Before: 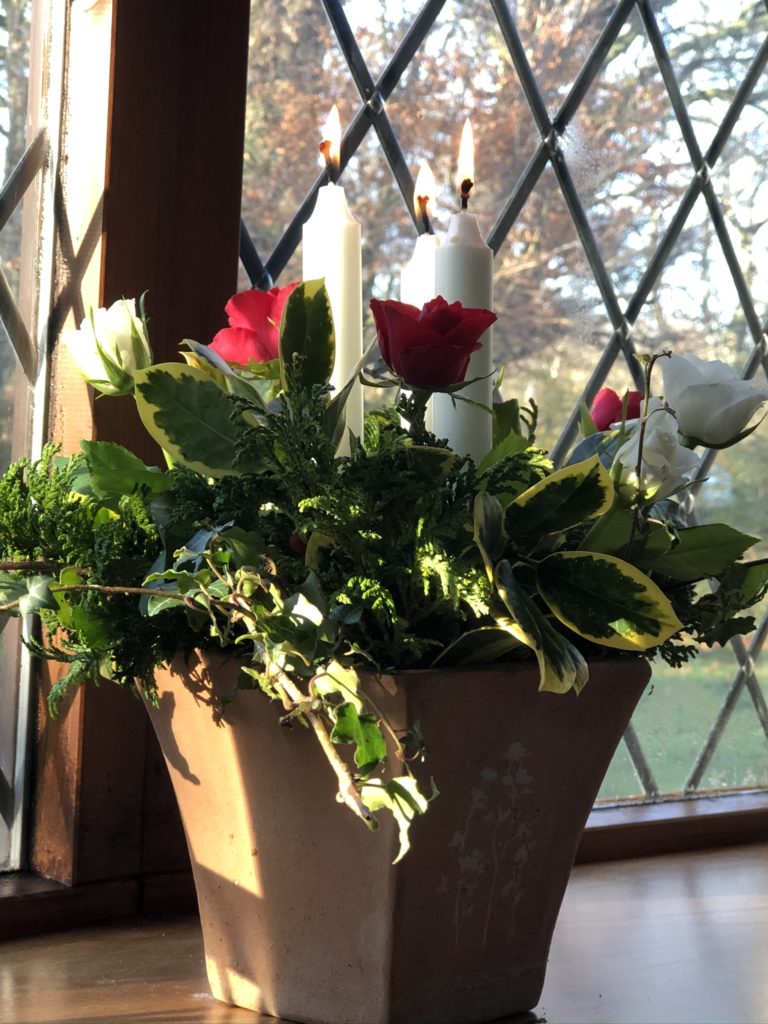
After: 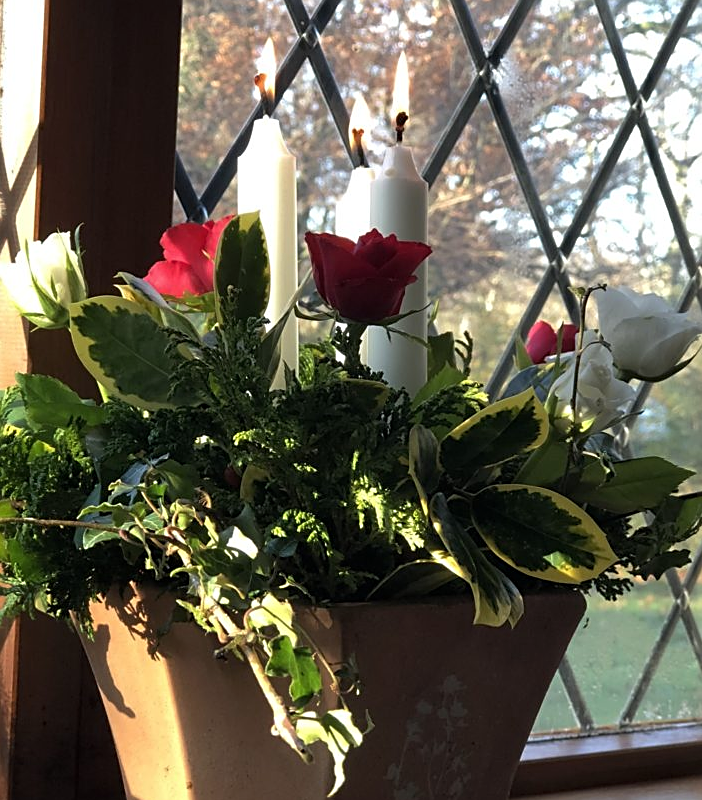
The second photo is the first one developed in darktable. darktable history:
crop: left 8.543%, top 6.59%, bottom 15.264%
sharpen: on, module defaults
base curve: curves: ch0 [(0, 0) (0.303, 0.277) (1, 1)], preserve colors none
